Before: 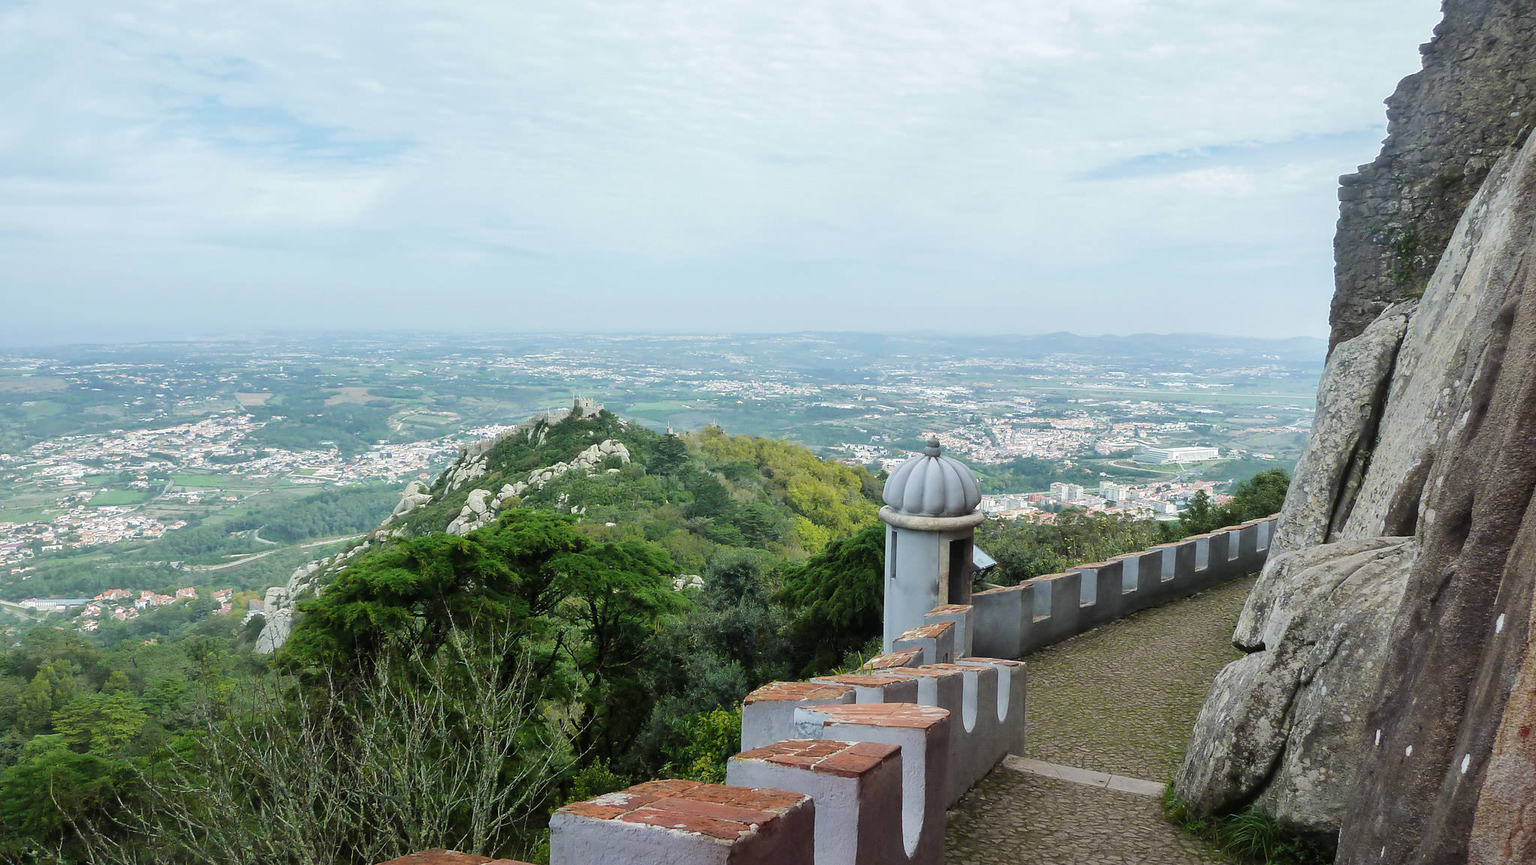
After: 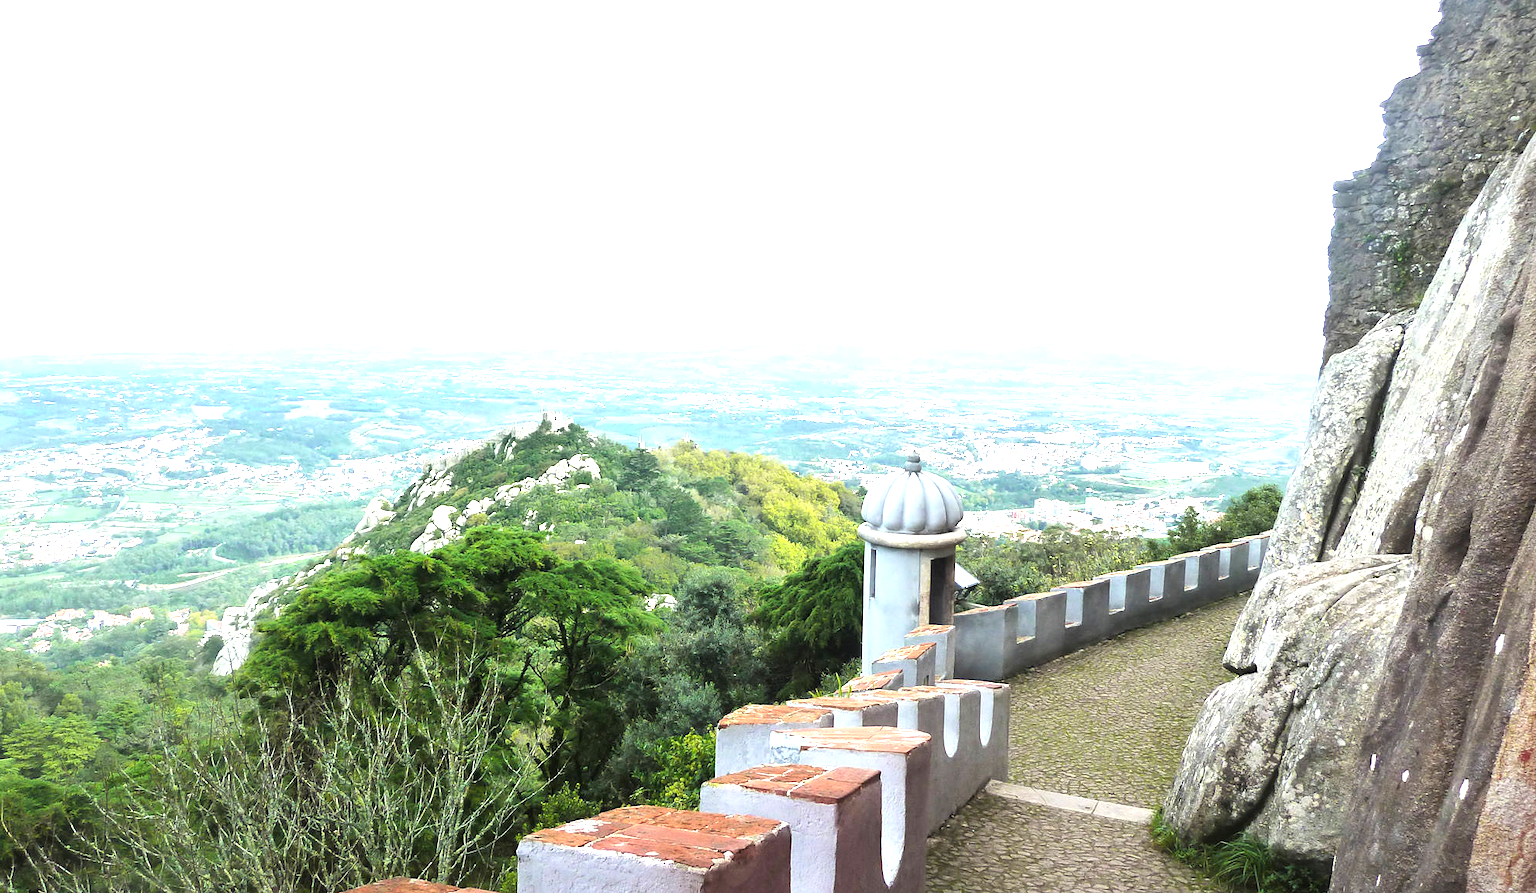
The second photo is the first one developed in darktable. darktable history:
exposure: black level correction 0, exposure 1.388 EV, compensate exposure bias true, compensate highlight preservation false
white balance: red 1, blue 1
crop and rotate: left 3.238%
